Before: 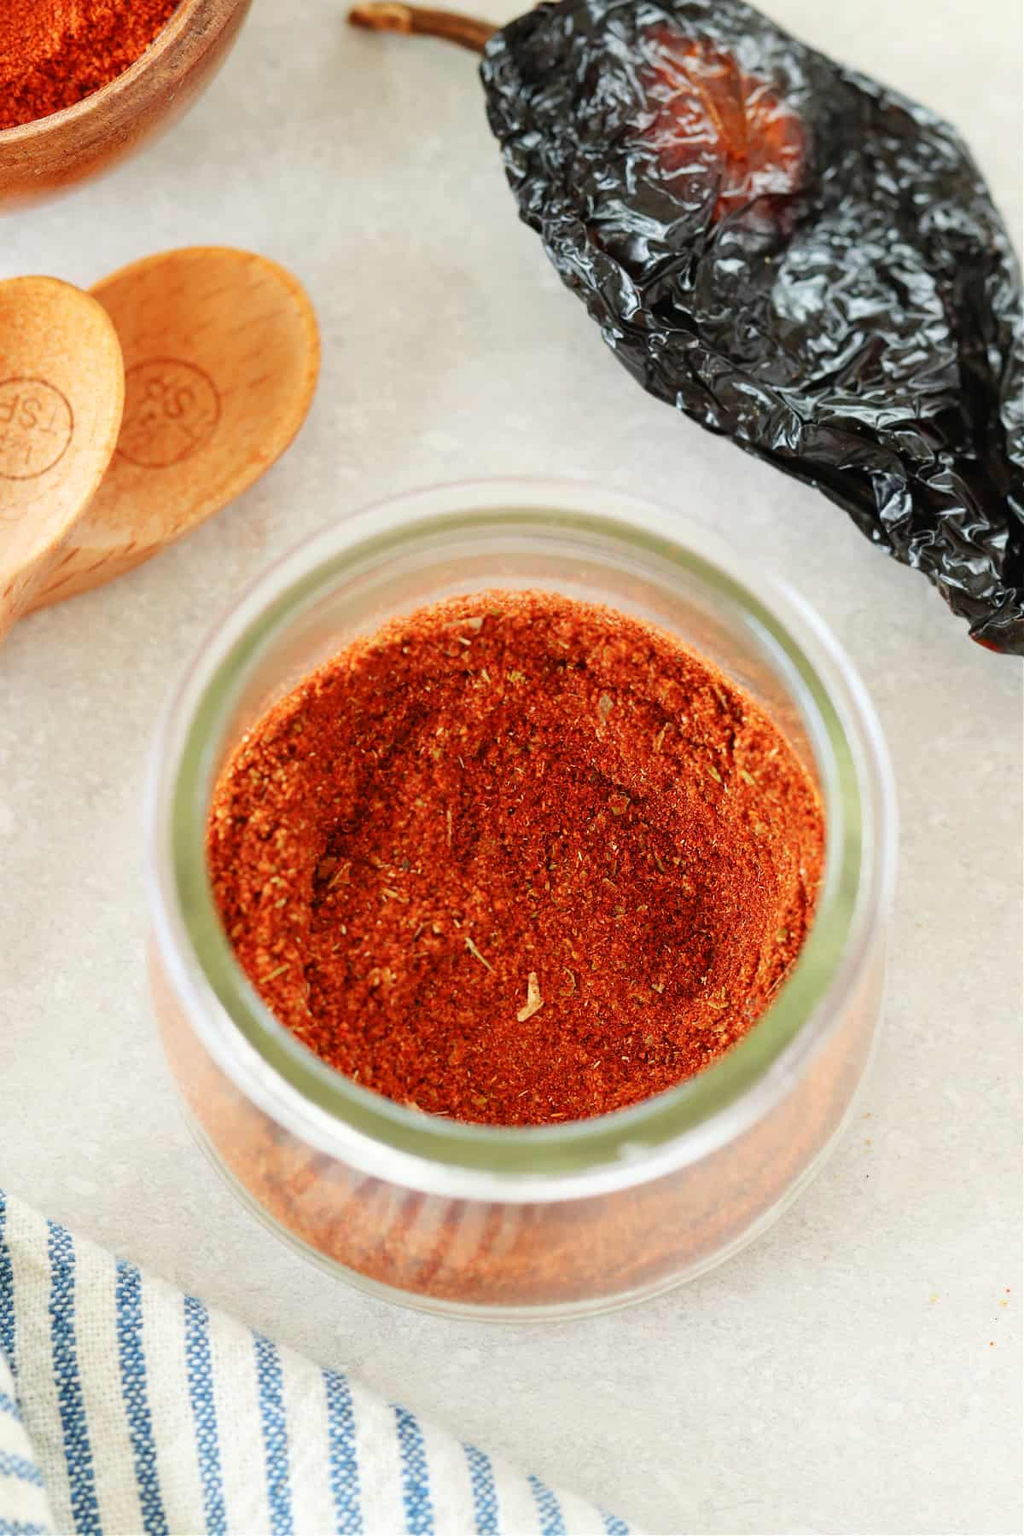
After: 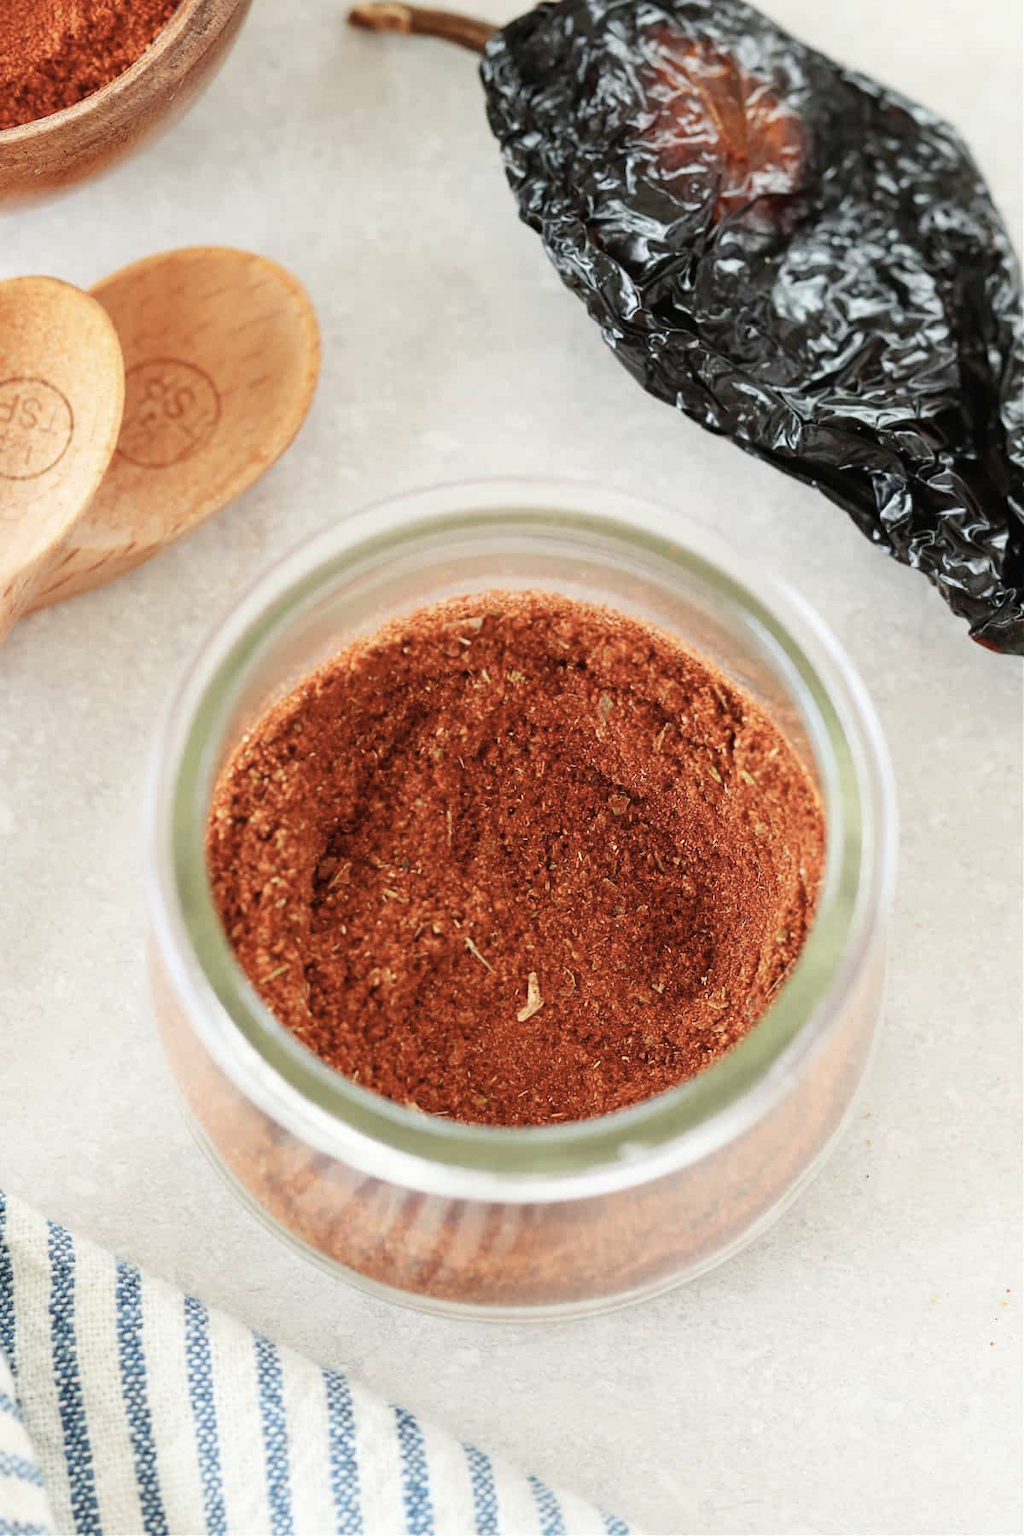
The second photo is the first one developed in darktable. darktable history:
white balance: emerald 1
contrast brightness saturation: contrast 0.1, saturation -0.3
